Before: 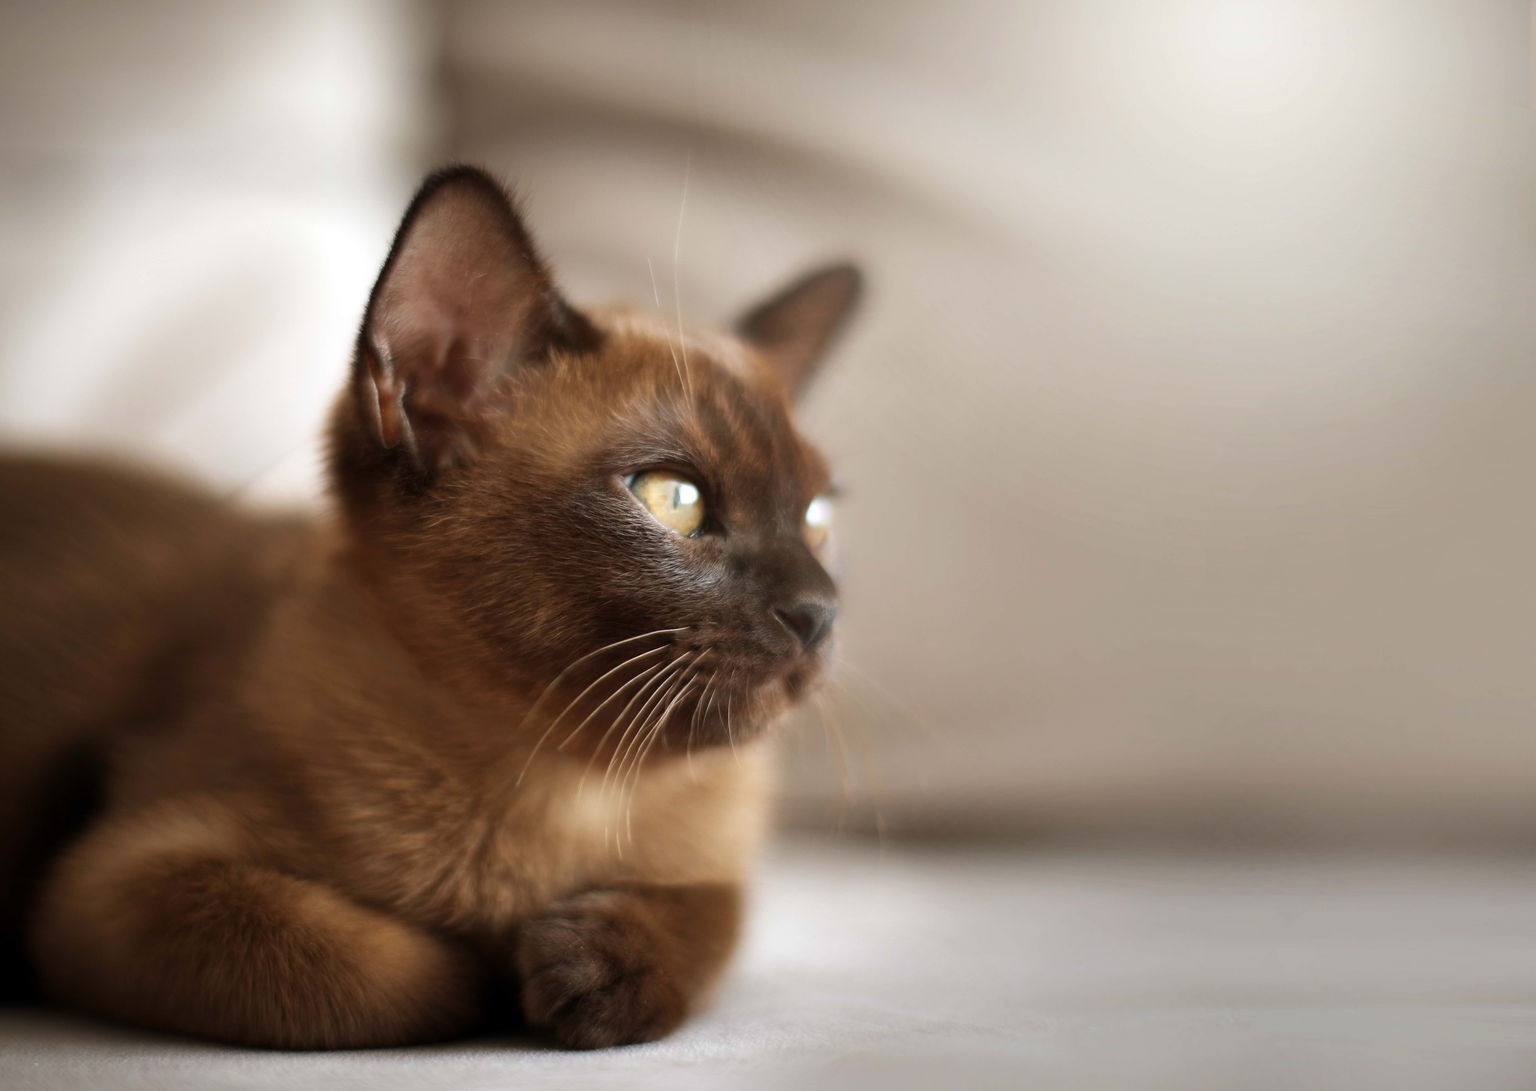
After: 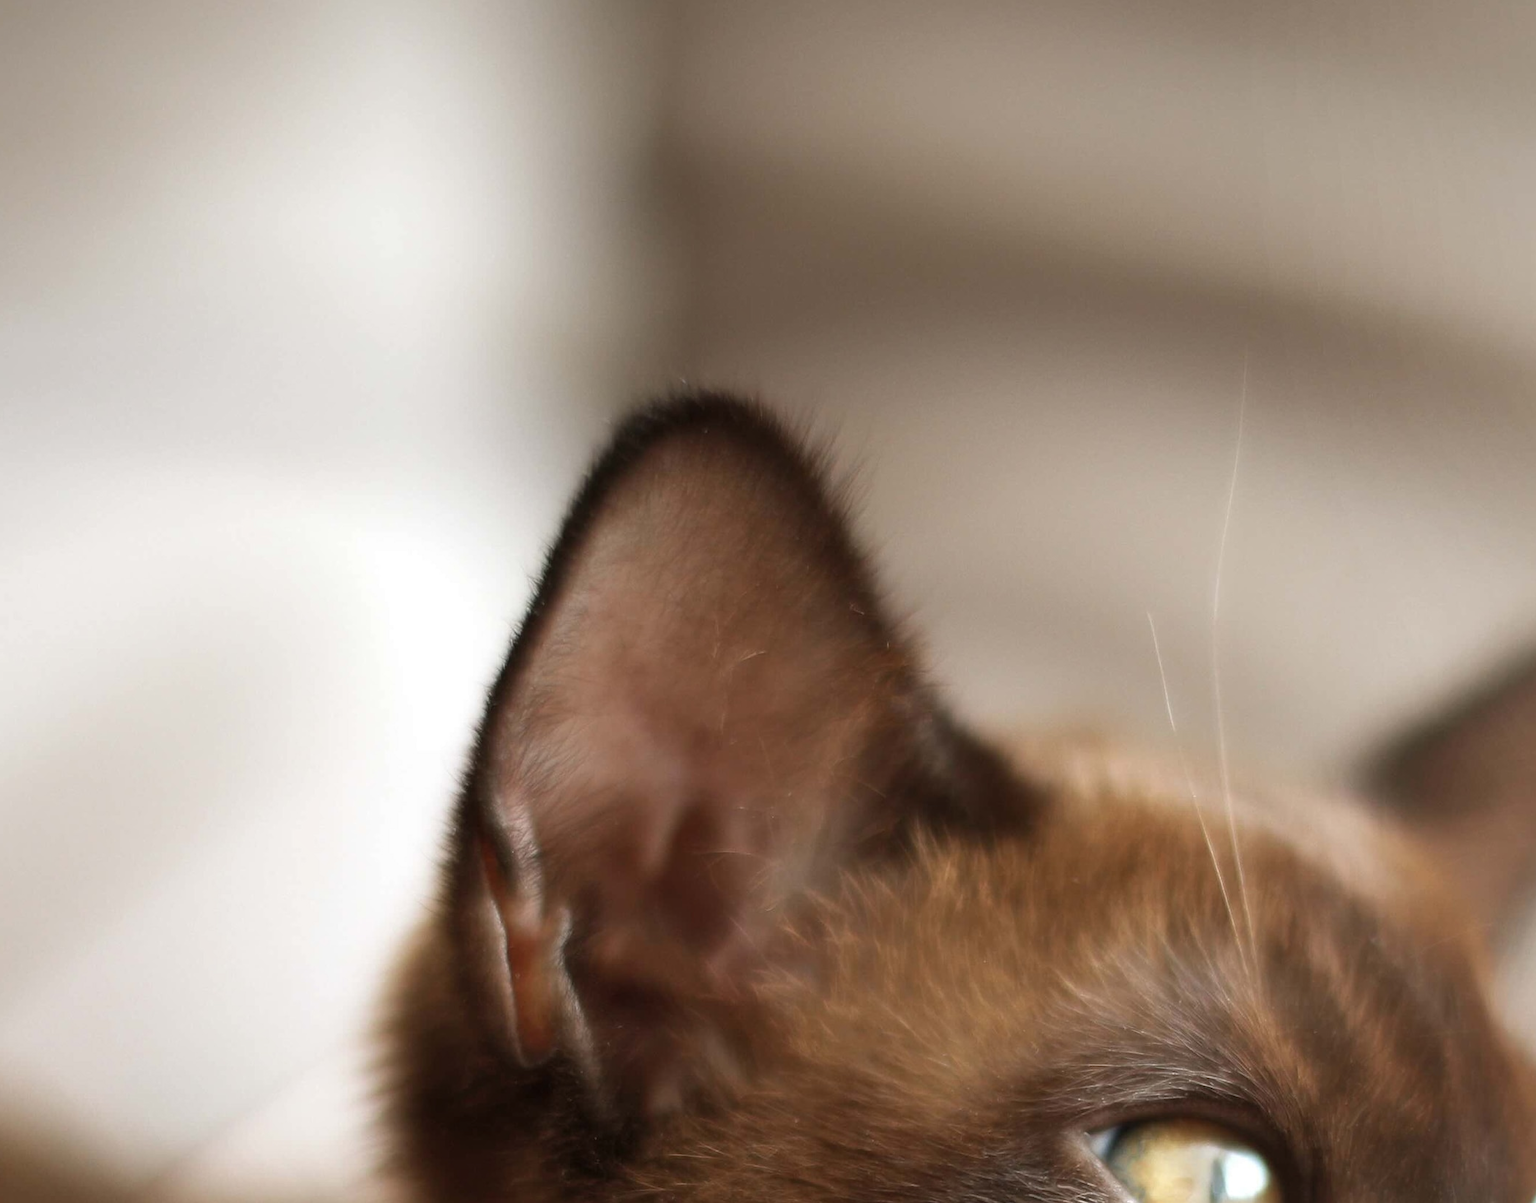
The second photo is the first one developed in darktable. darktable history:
crop and rotate: left 10.817%, top 0.062%, right 47.194%, bottom 53.626%
shadows and highlights: radius 125.46, shadows 21.19, highlights -21.19, low approximation 0.01
